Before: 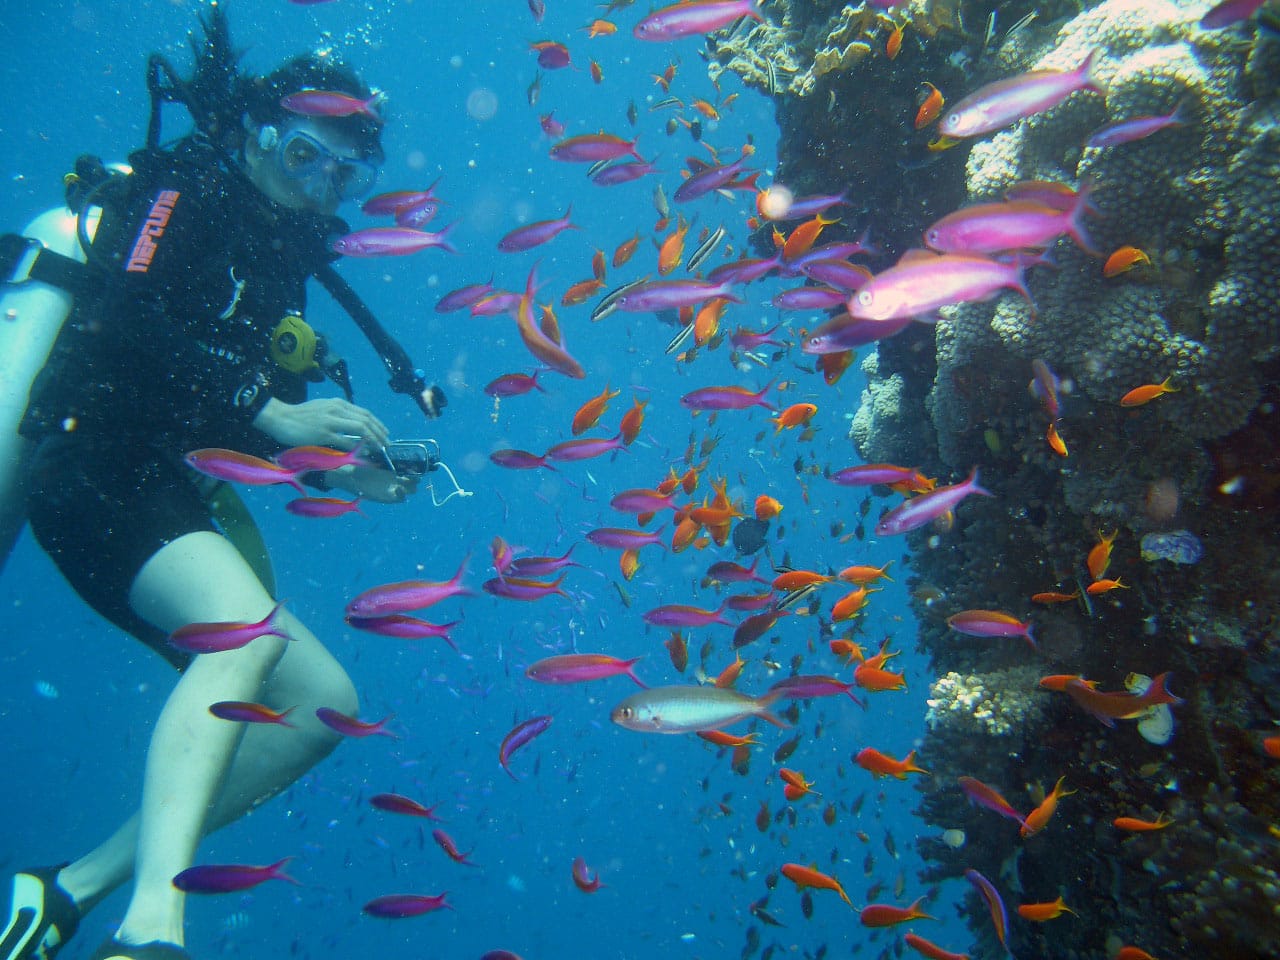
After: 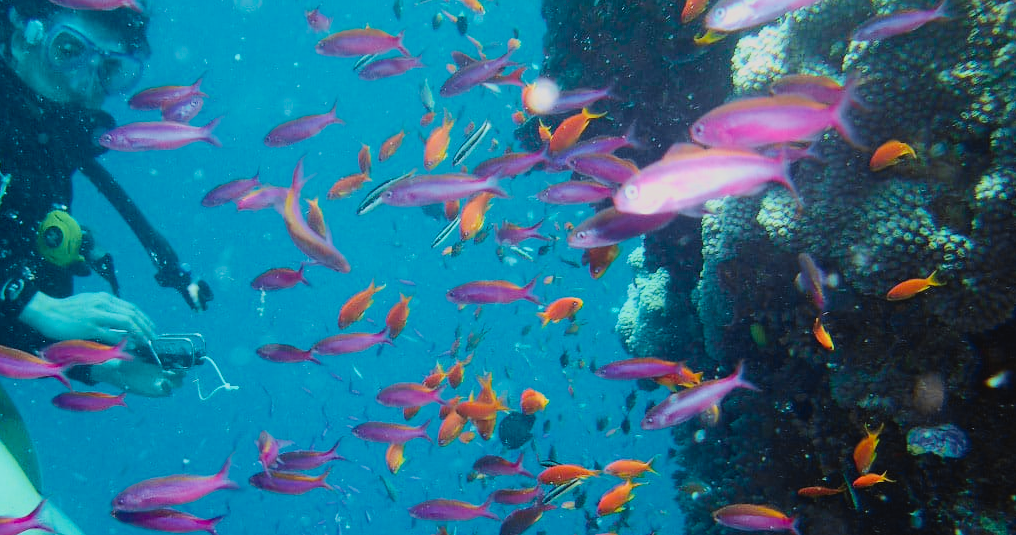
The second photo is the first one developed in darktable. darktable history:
tone curve: curves: ch0 [(0, 0.023) (0.103, 0.087) (0.277, 0.28) (0.46, 0.554) (0.569, 0.68) (0.735, 0.843) (0.994, 0.984)]; ch1 [(0, 0) (0.324, 0.285) (0.456, 0.438) (0.488, 0.497) (0.512, 0.503) (0.535, 0.535) (0.599, 0.606) (0.715, 0.738) (1, 1)]; ch2 [(0, 0) (0.369, 0.388) (0.449, 0.431) (0.478, 0.471) (0.502, 0.503) (0.55, 0.553) (0.603, 0.602) (0.656, 0.713) (1, 1)], color space Lab, independent channels, preserve colors none
contrast equalizer: y [[0.6 ×6], [0.55 ×6], [0 ×6], [0 ×6], [0 ×6]], mix -0.188
color calibration: output R [0.972, 0.068, -0.094, 0], output G [-0.178, 1.216, -0.086, 0], output B [0.095, -0.136, 0.98, 0], illuminant as shot in camera, x 0.358, y 0.373, temperature 4628.91 K
filmic rgb: black relative exposure -7.65 EV, white relative exposure 4.56 EV, hardness 3.61, add noise in highlights 0.001, preserve chrominance max RGB, color science v3 (2019), use custom middle-gray values true, contrast in highlights soft
crop: left 18.298%, top 11.081%, right 2.297%, bottom 33.185%
exposure: exposure -0.054 EV, compensate highlight preservation false
